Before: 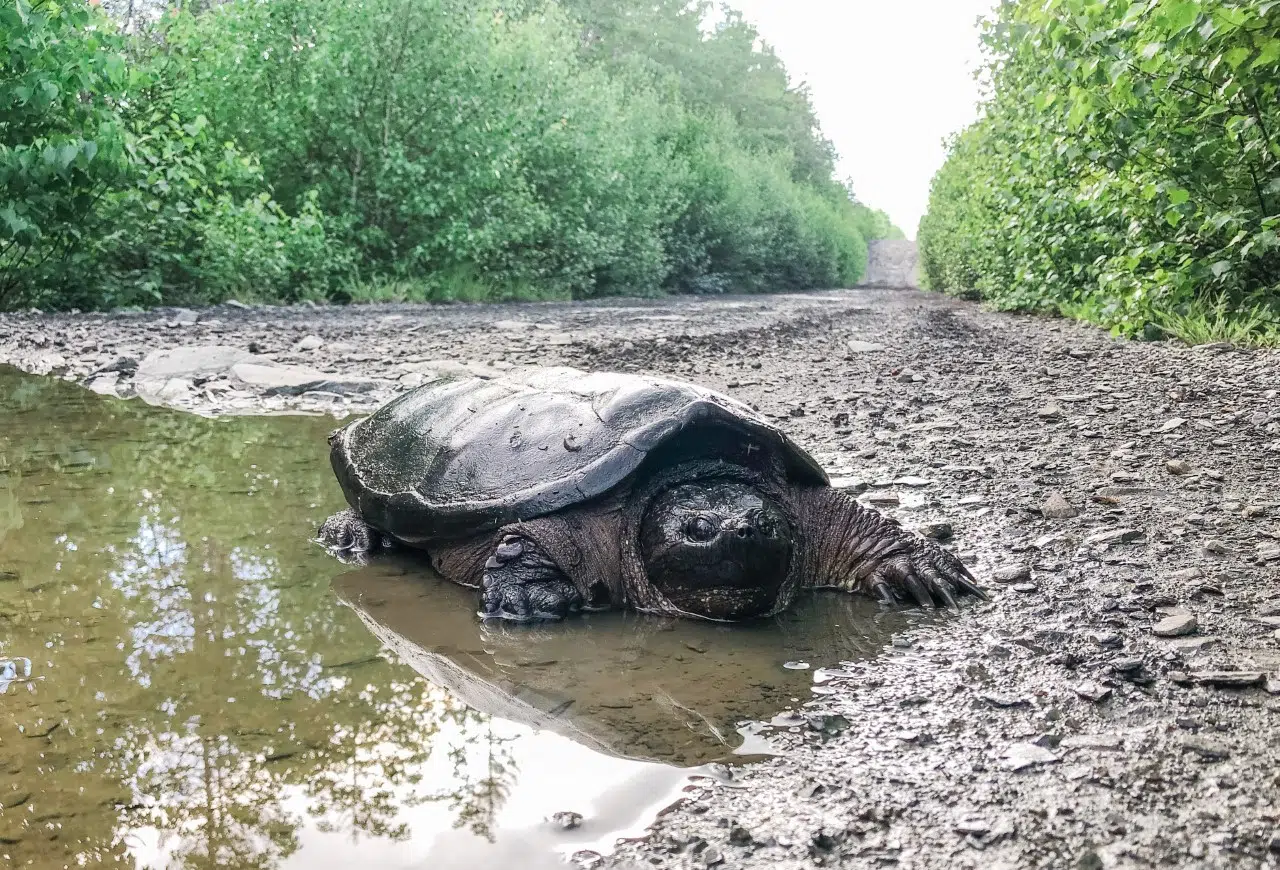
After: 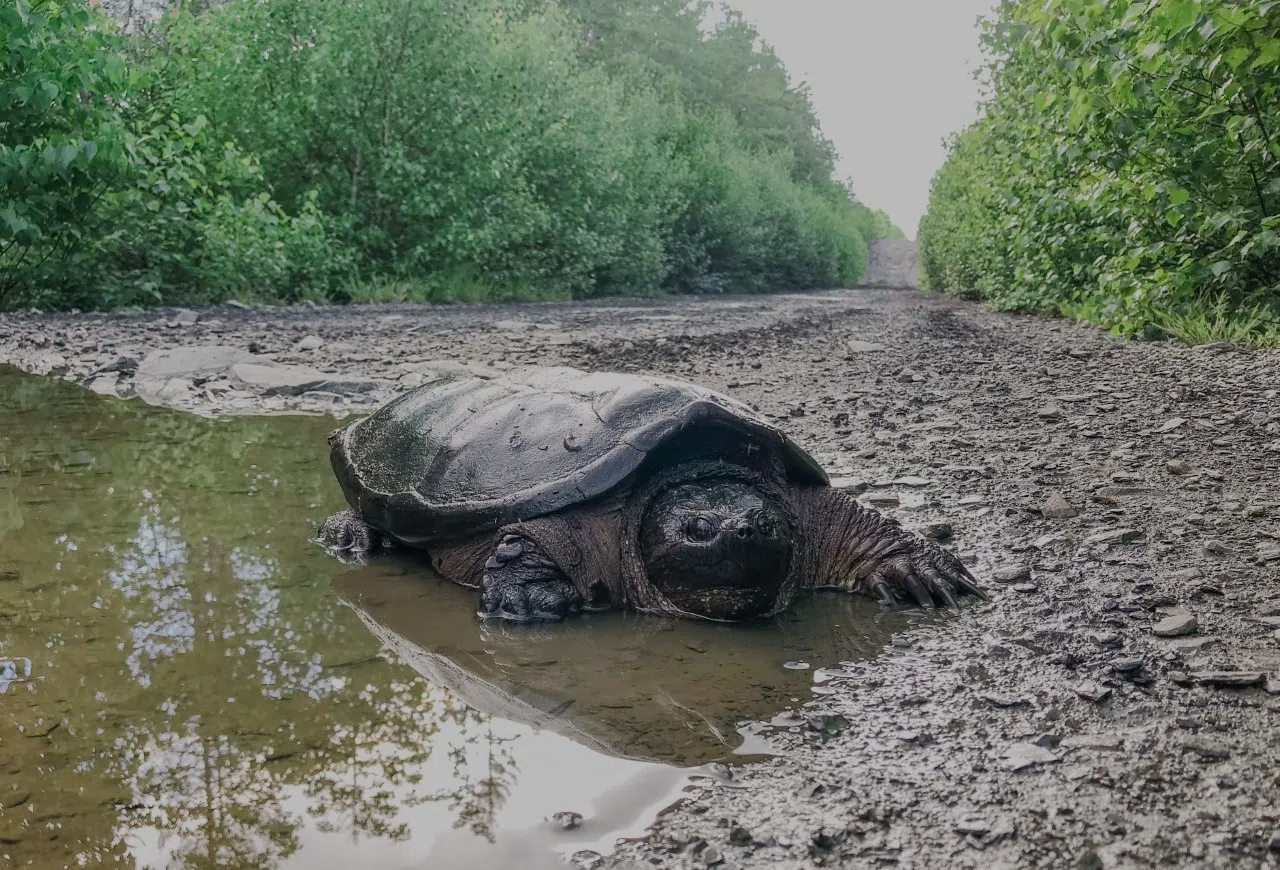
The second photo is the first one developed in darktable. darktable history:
tone equalizer: -8 EV -0.002 EV, -7 EV 0.018 EV, -6 EV -0.008 EV, -5 EV 0.005 EV, -4 EV -0.03 EV, -3 EV -0.228 EV, -2 EV -0.674 EV, -1 EV -0.962 EV, +0 EV -0.989 EV, smoothing diameter 24.96%, edges refinement/feathering 13.57, preserve details guided filter
